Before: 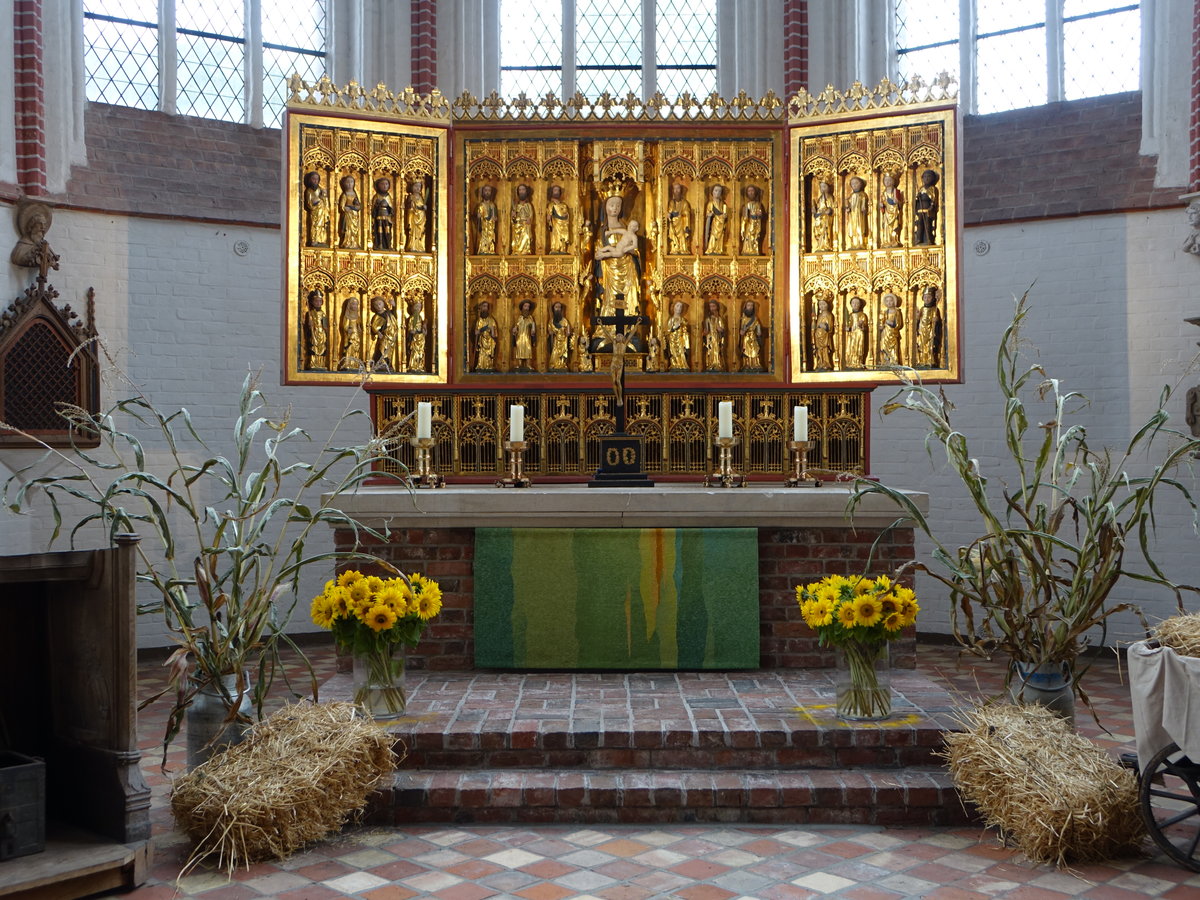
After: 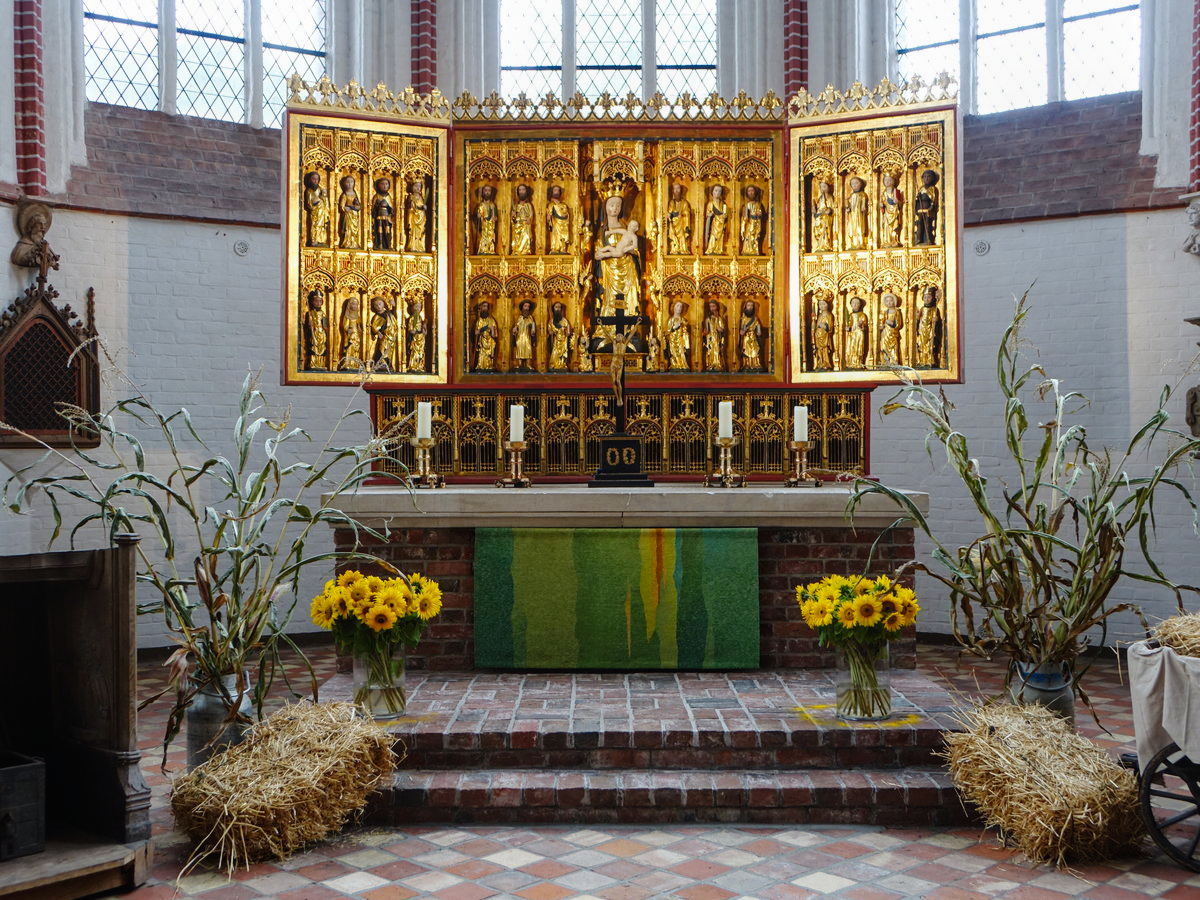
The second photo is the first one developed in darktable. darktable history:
tone curve: curves: ch0 [(0, 0) (0.033, 0.016) (0.171, 0.127) (0.33, 0.331) (0.432, 0.475) (0.601, 0.665) (0.843, 0.876) (1, 1)]; ch1 [(0, 0) (0.339, 0.349) (0.445, 0.42) (0.476, 0.47) (0.501, 0.499) (0.516, 0.525) (0.548, 0.563) (0.584, 0.633) (0.728, 0.746) (1, 1)]; ch2 [(0, 0) (0.327, 0.324) (0.417, 0.44) (0.46, 0.453) (0.502, 0.498) (0.517, 0.524) (0.53, 0.554) (0.579, 0.599) (0.745, 0.704) (1, 1)], preserve colors none
local contrast: detail 109%
